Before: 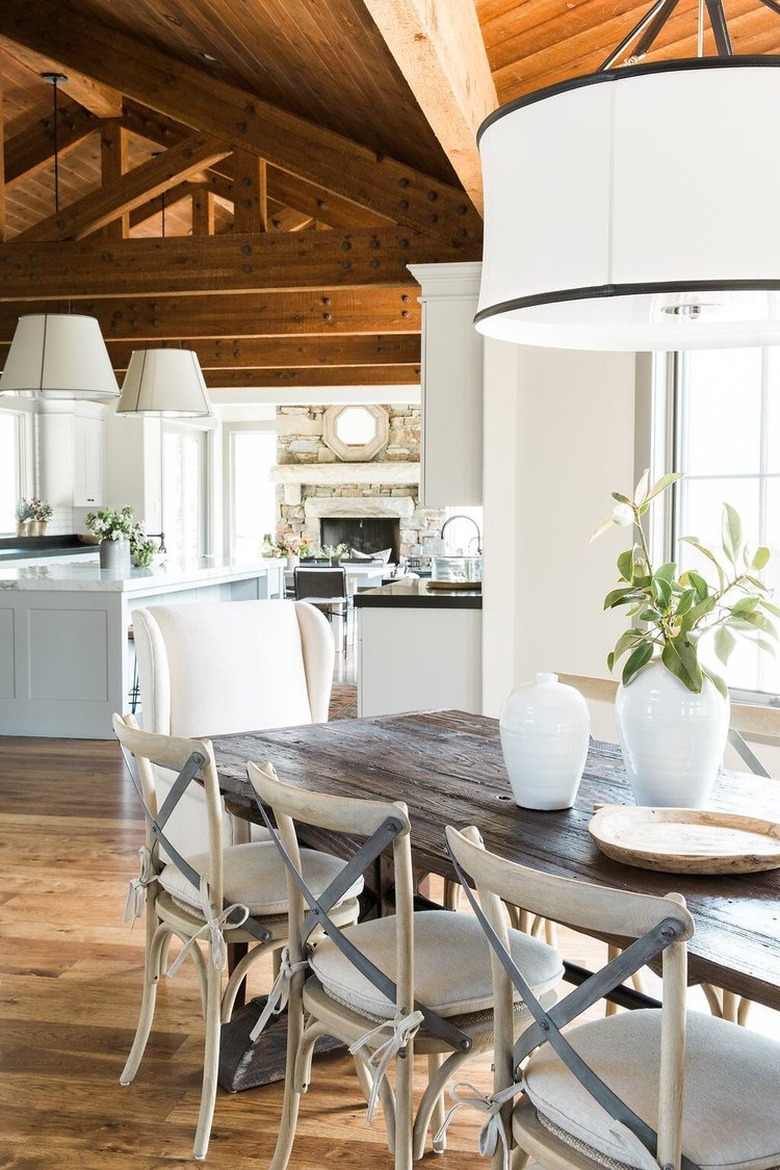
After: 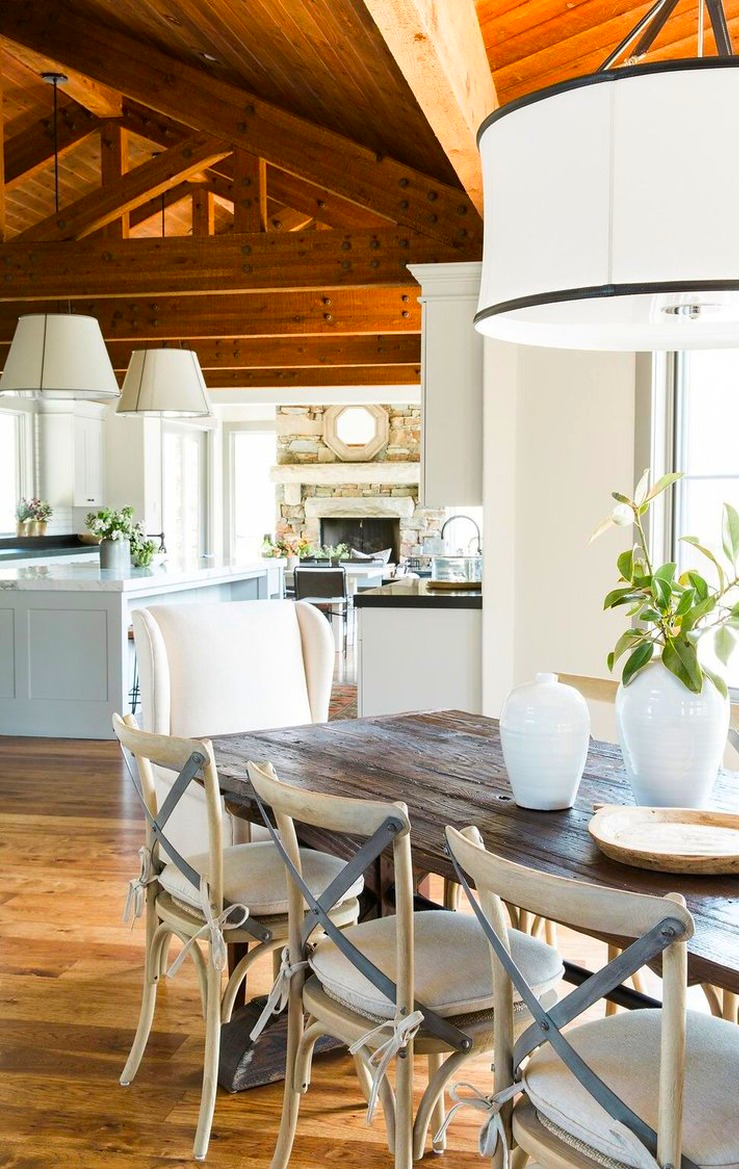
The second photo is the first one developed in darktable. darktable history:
crop and rotate: left 0%, right 5.234%
contrast brightness saturation: saturation 0.504
